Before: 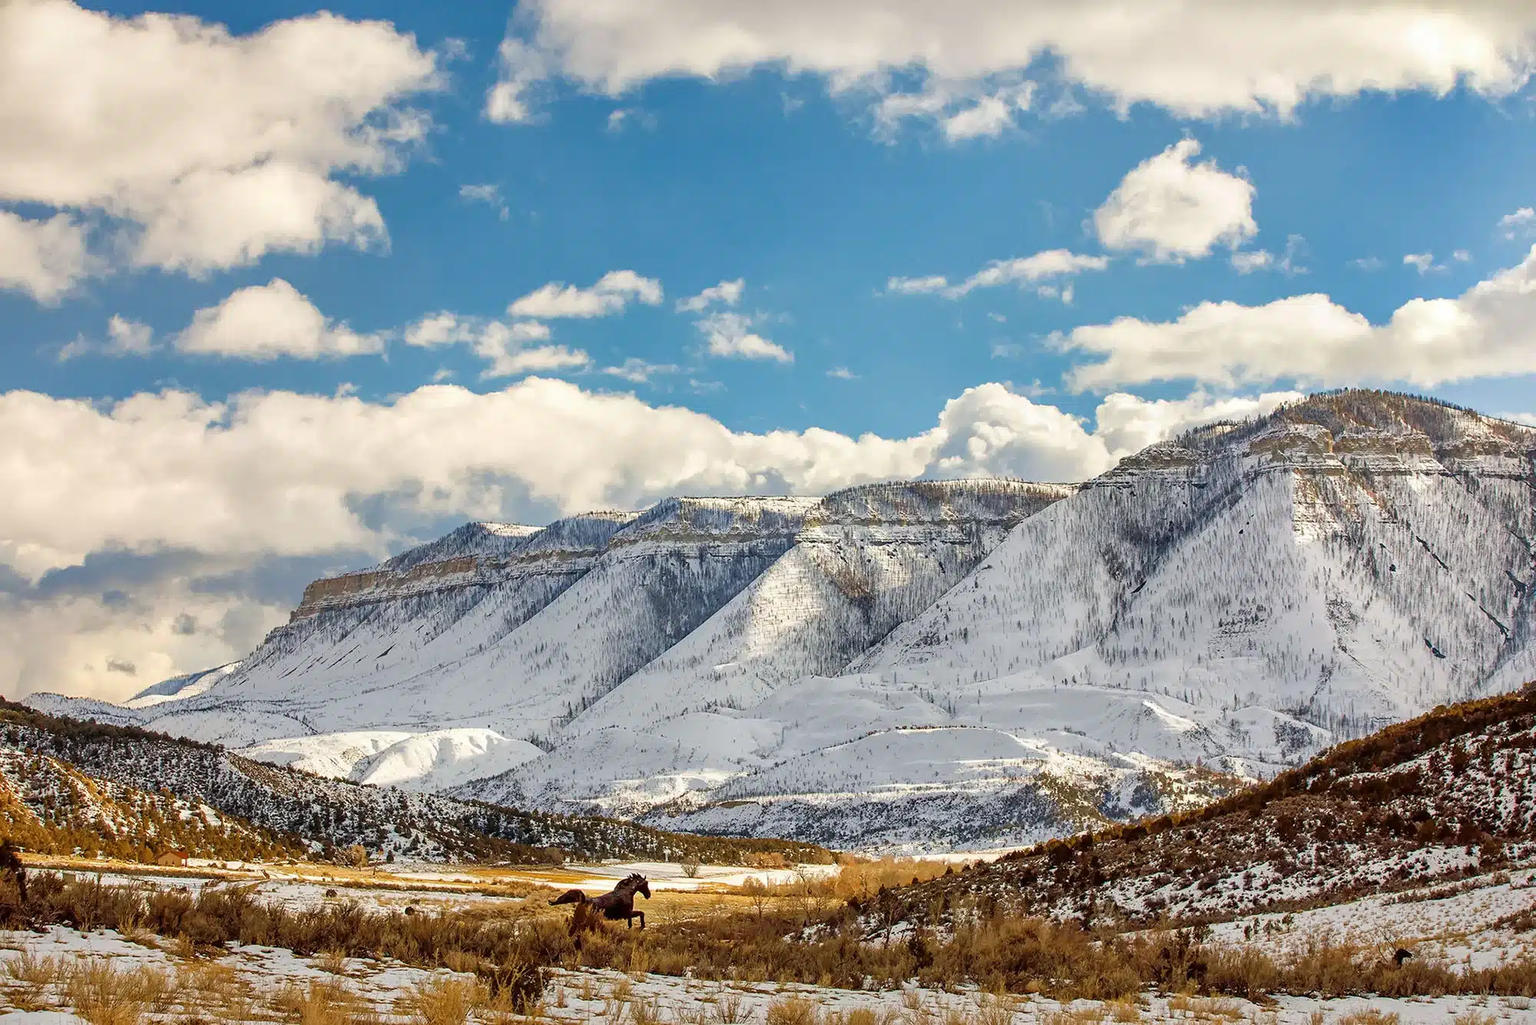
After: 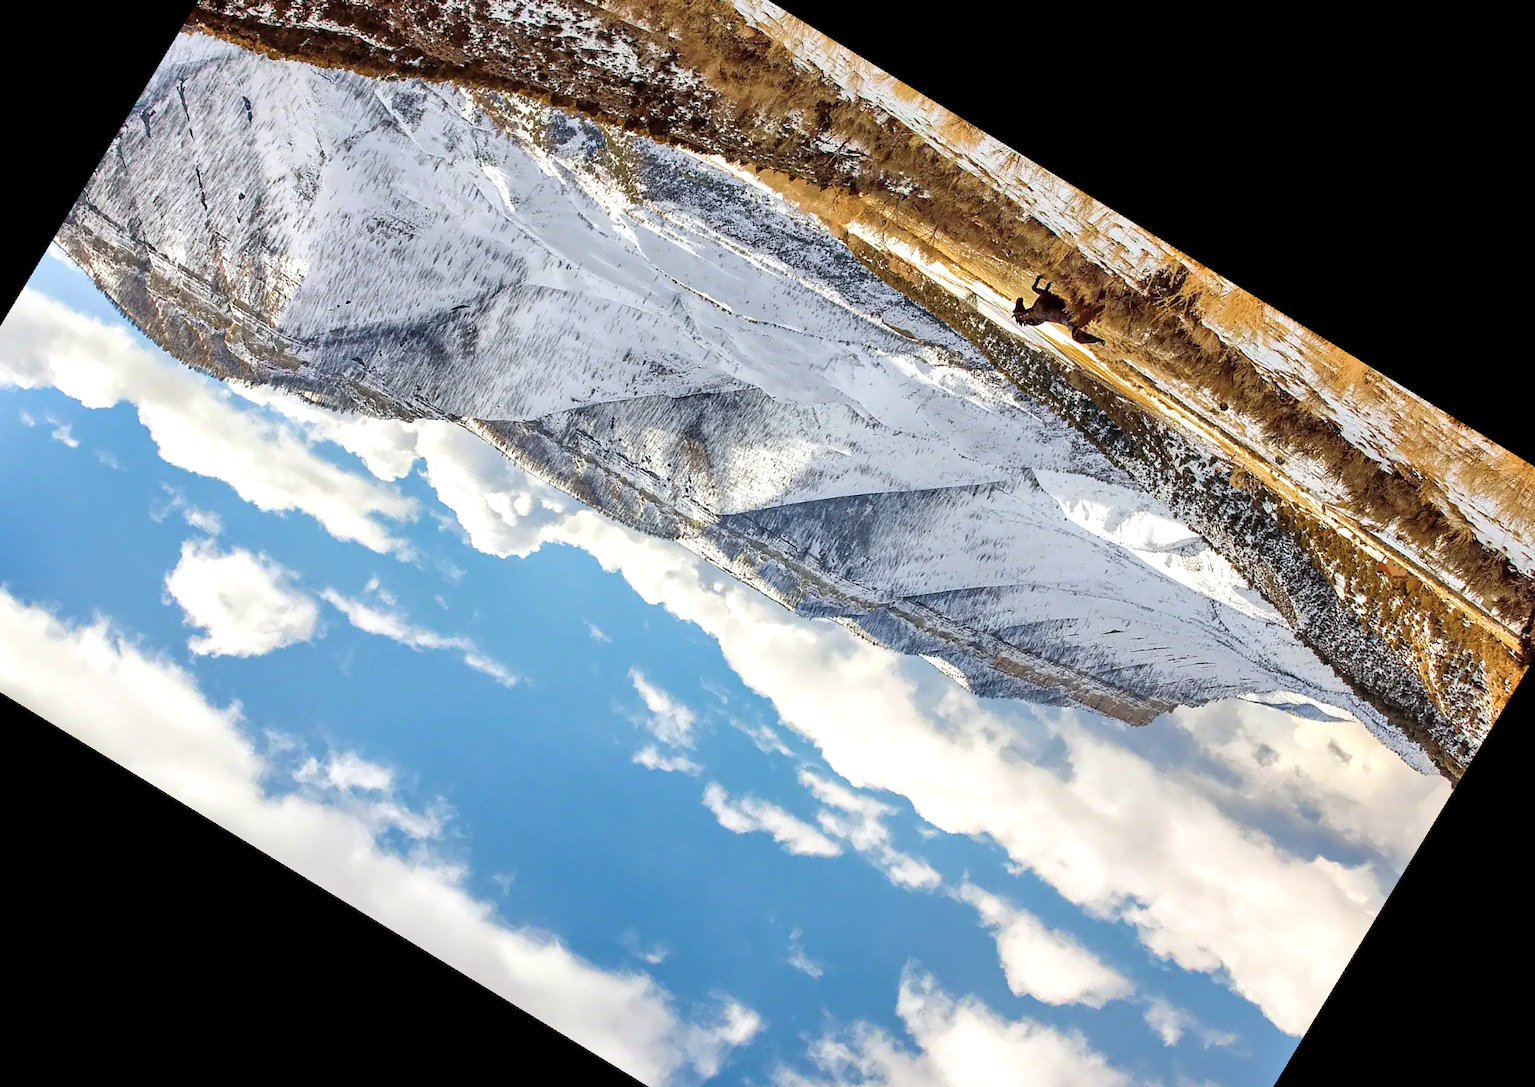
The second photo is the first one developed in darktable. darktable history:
crop and rotate: angle 148.68°, left 9.111%, top 15.603%, right 4.588%, bottom 17.041%
shadows and highlights: radius 110.86, shadows 51.09, white point adjustment 9.16, highlights -4.17, highlights color adjustment 32.2%, soften with gaussian
white balance: red 0.974, blue 1.044
